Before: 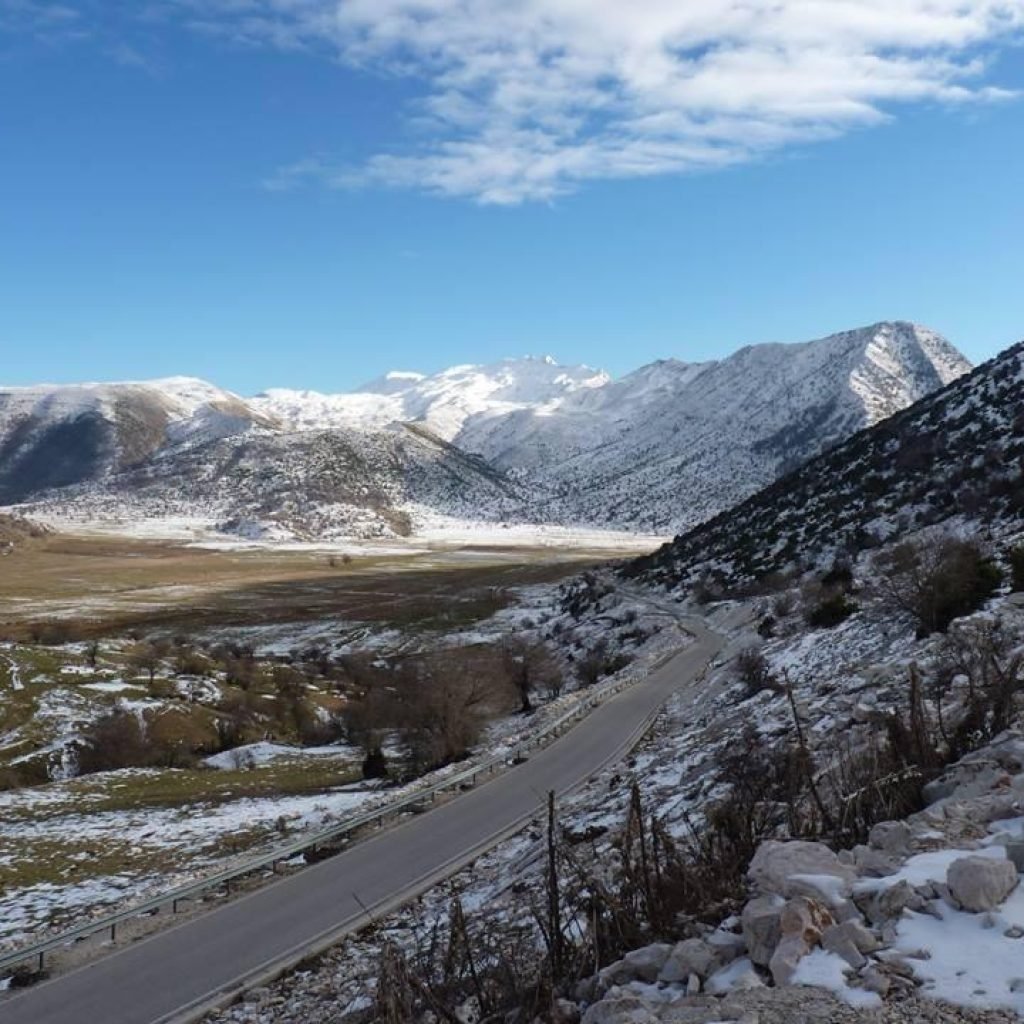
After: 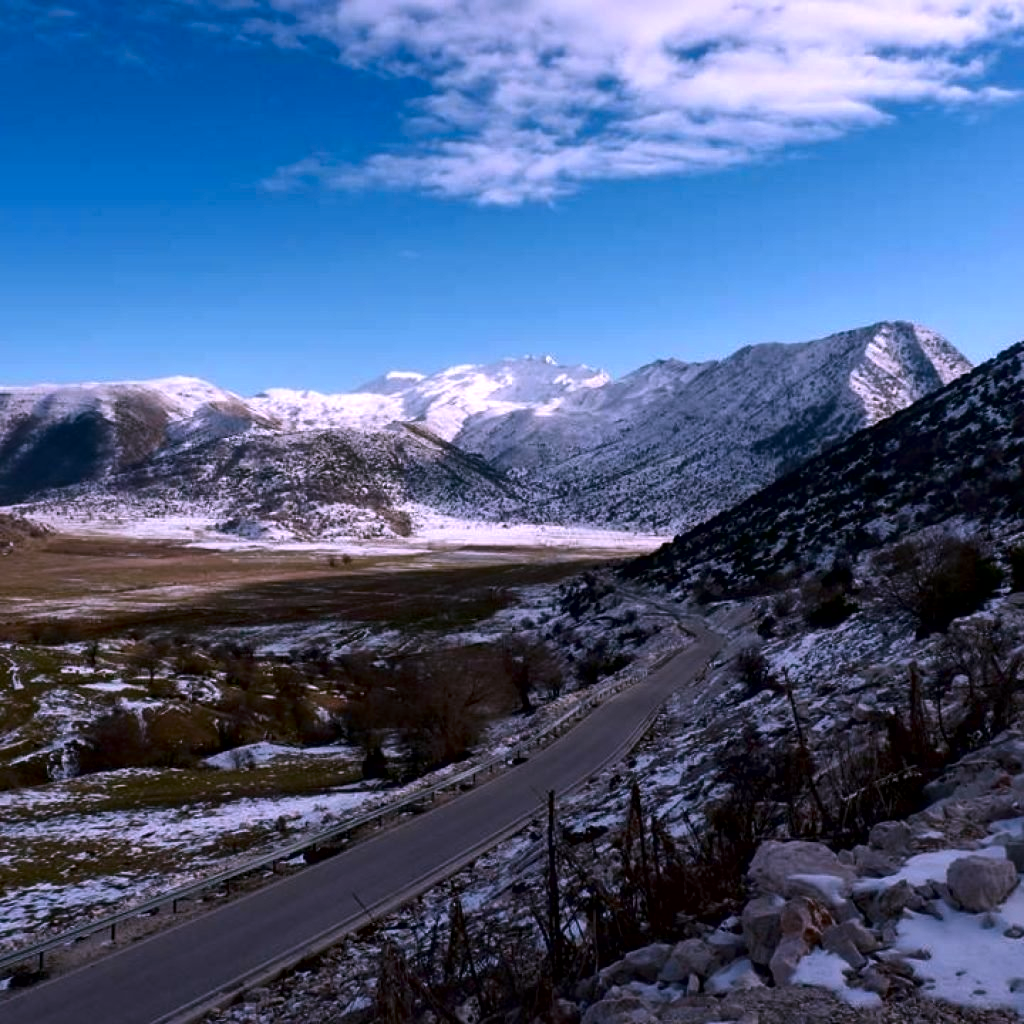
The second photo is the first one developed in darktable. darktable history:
local contrast: mode bilateral grid, contrast 25, coarseness 51, detail 123%, midtone range 0.2
contrast brightness saturation: contrast 0.104, brightness -0.264, saturation 0.147
color correction: highlights a* 15.23, highlights b* -24.65
